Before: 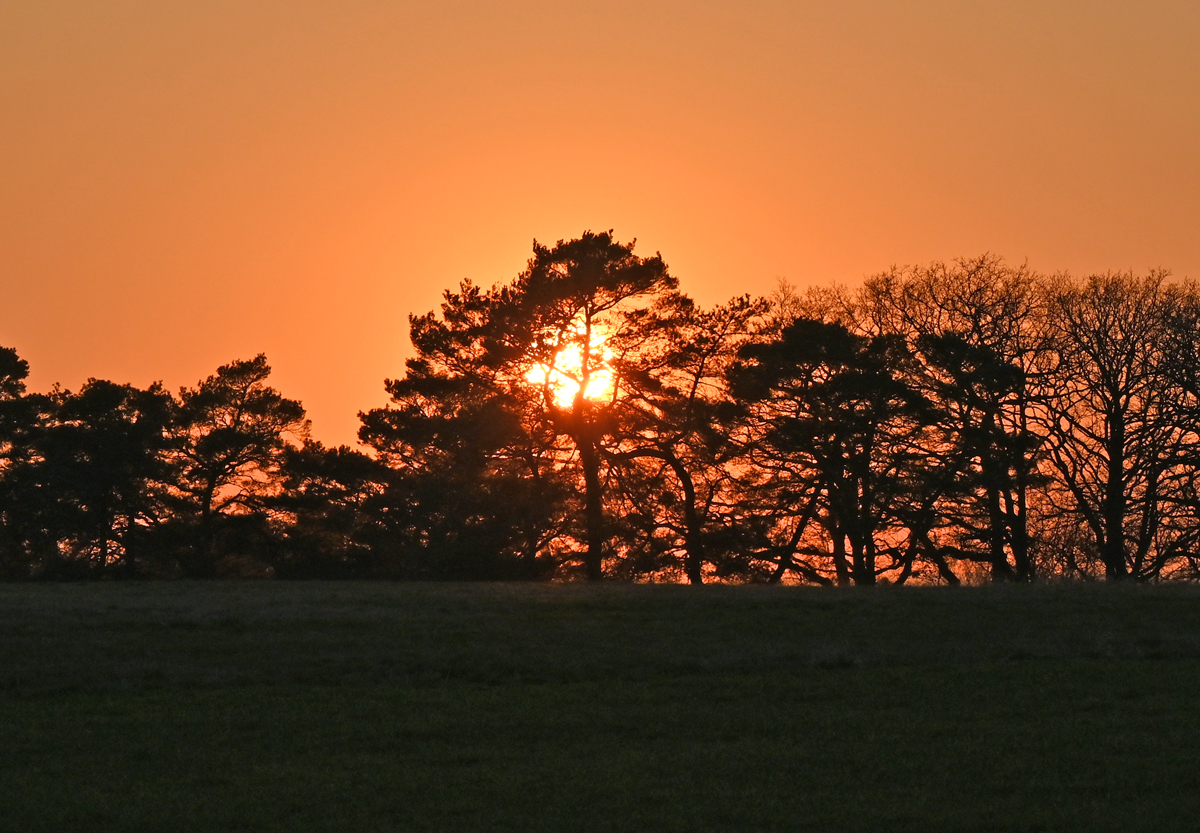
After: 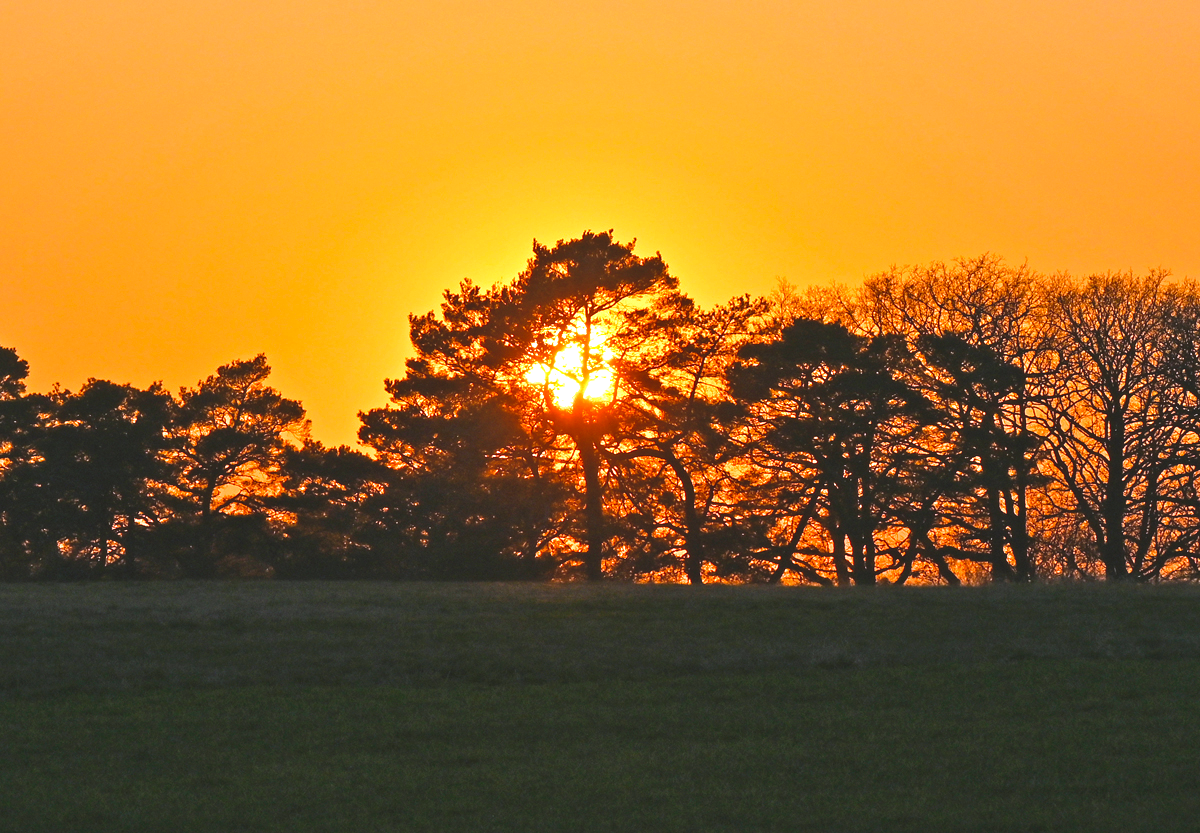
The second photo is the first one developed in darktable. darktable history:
exposure: black level correction -0.005, exposure 1 EV, compensate highlight preservation false
color balance rgb: perceptual saturation grading › global saturation 25%, global vibrance 20%
white balance: red 0.984, blue 1.059
